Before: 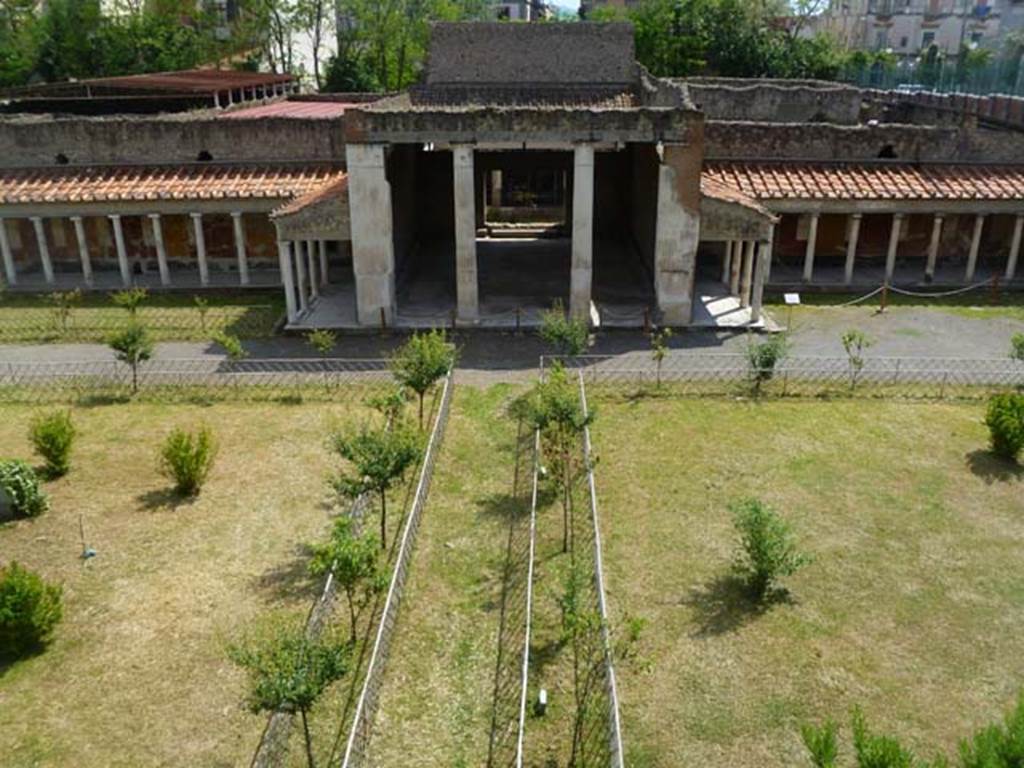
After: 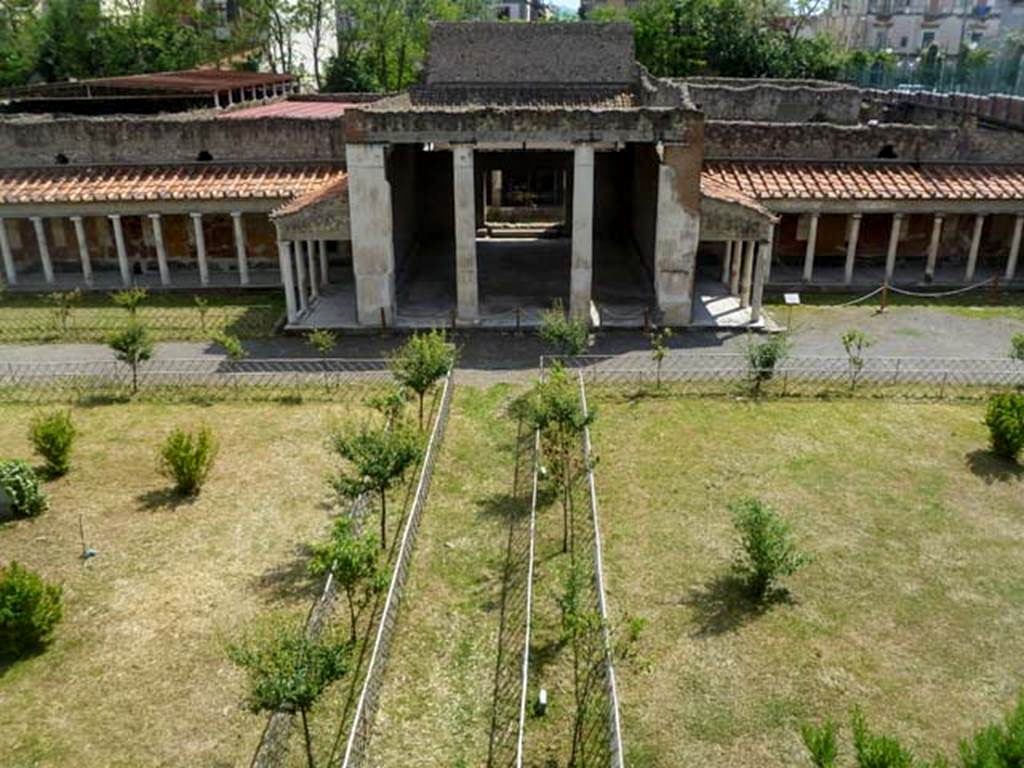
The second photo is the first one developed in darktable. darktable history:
local contrast: on, module defaults
shadows and highlights: shadows 37.27, highlights -28.18, soften with gaussian
